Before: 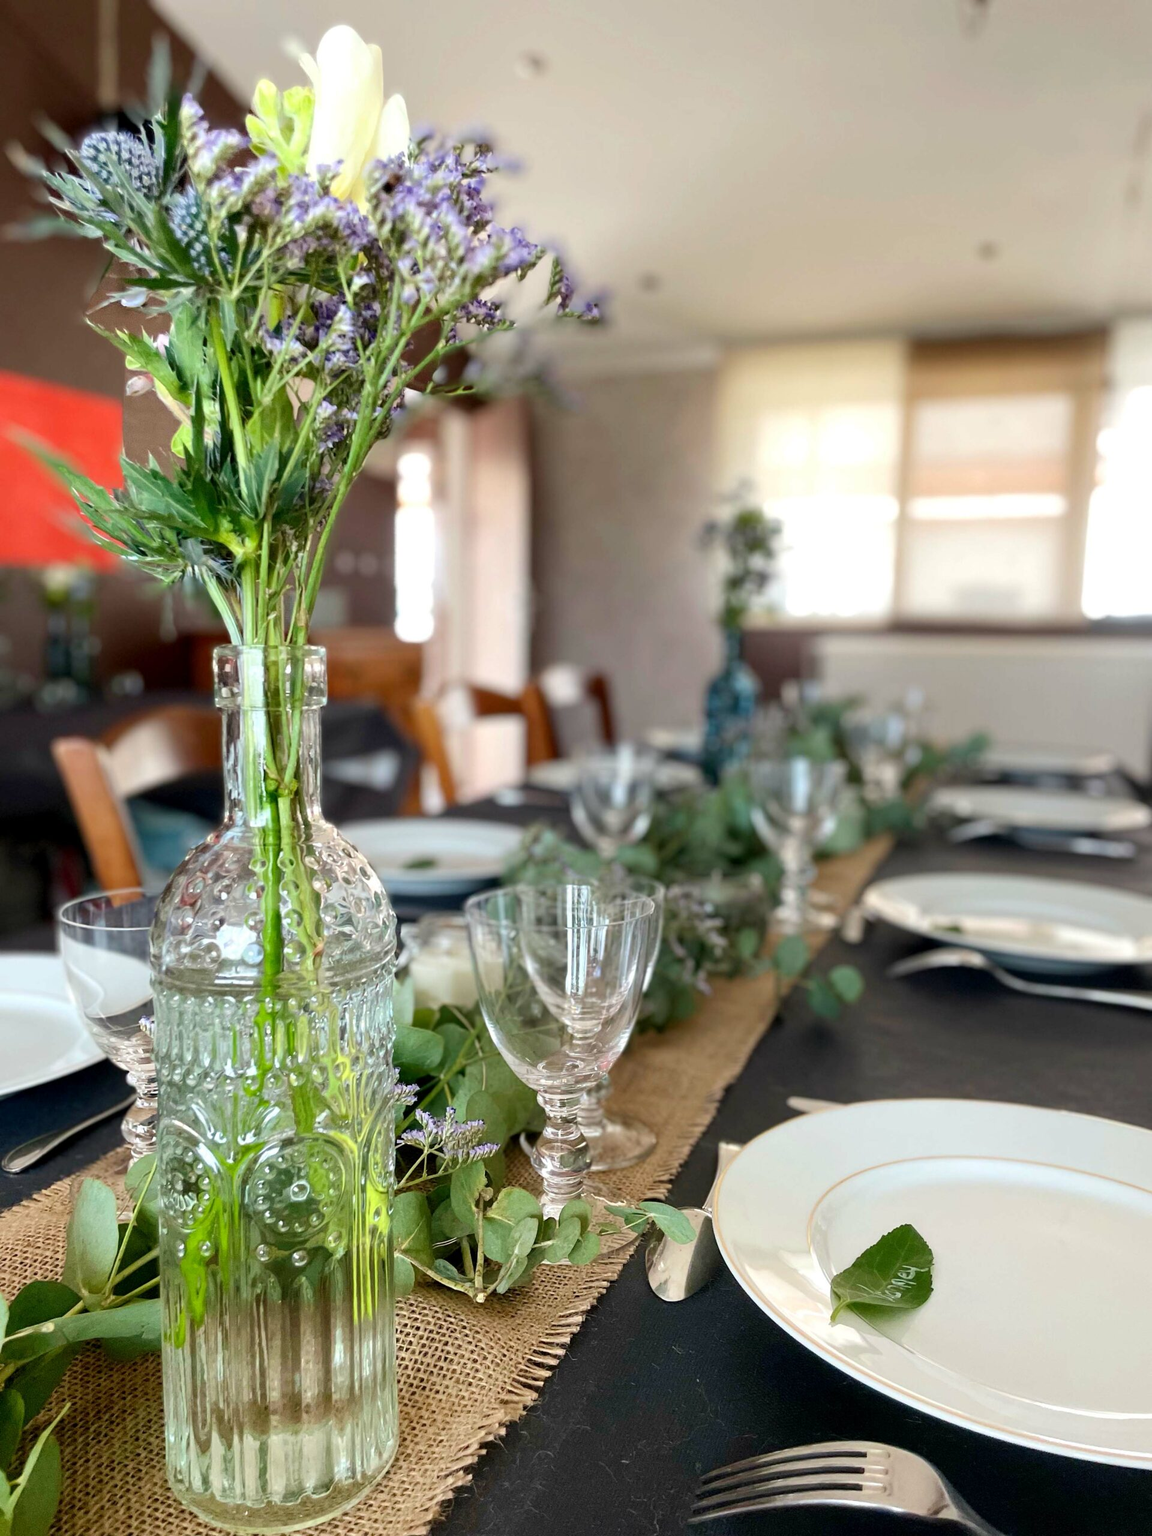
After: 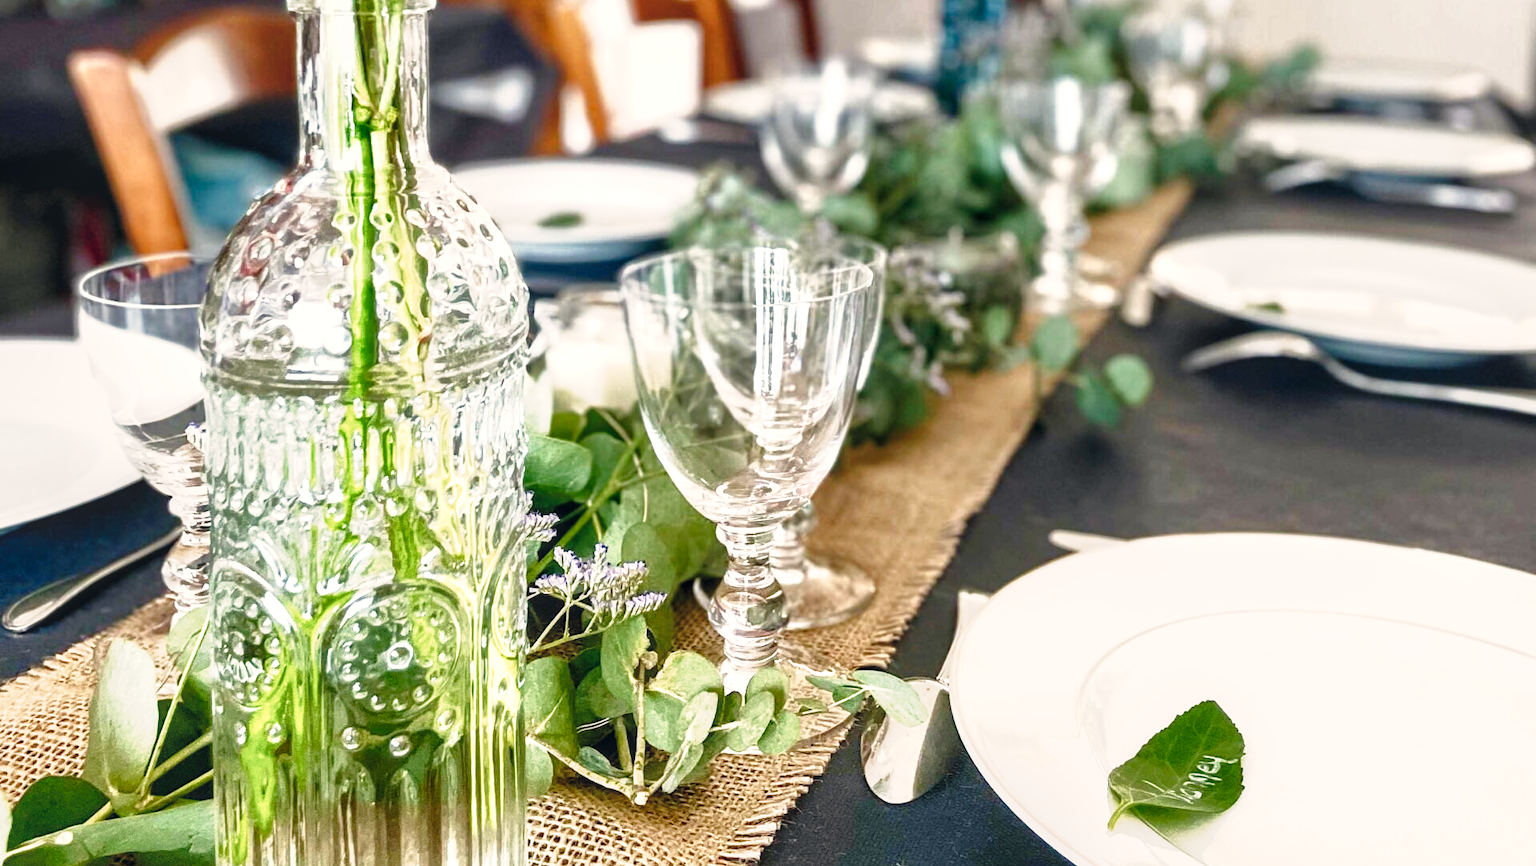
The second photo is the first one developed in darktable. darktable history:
tone curve: curves: ch0 [(0, 0.018) (0.162, 0.128) (0.434, 0.478) (0.667, 0.785) (0.819, 0.943) (1, 0.991)]; ch1 [(0, 0) (0.402, 0.36) (0.476, 0.449) (0.506, 0.505) (0.523, 0.518) (0.582, 0.586) (0.641, 0.668) (0.7, 0.741) (1, 1)]; ch2 [(0, 0) (0.416, 0.403) (0.483, 0.472) (0.503, 0.505) (0.521, 0.519) (0.547, 0.561) (0.597, 0.643) (0.699, 0.759) (0.997, 0.858)], preserve colors none
exposure: black level correction 0, exposure 0.698 EV, compensate exposure bias true, compensate highlight preservation false
color balance rgb: shadows lift › luminance -9.724%, perceptual saturation grading › global saturation 20%, perceptual saturation grading › highlights -50.309%, perceptual saturation grading › shadows 30.221%, global vibrance 9.581%
shadows and highlights: on, module defaults
local contrast: on, module defaults
color correction: highlights a* 2.75, highlights b* 5.03, shadows a* -2.08, shadows b* -4.89, saturation 0.802
crop: top 45.545%, bottom 12.119%
